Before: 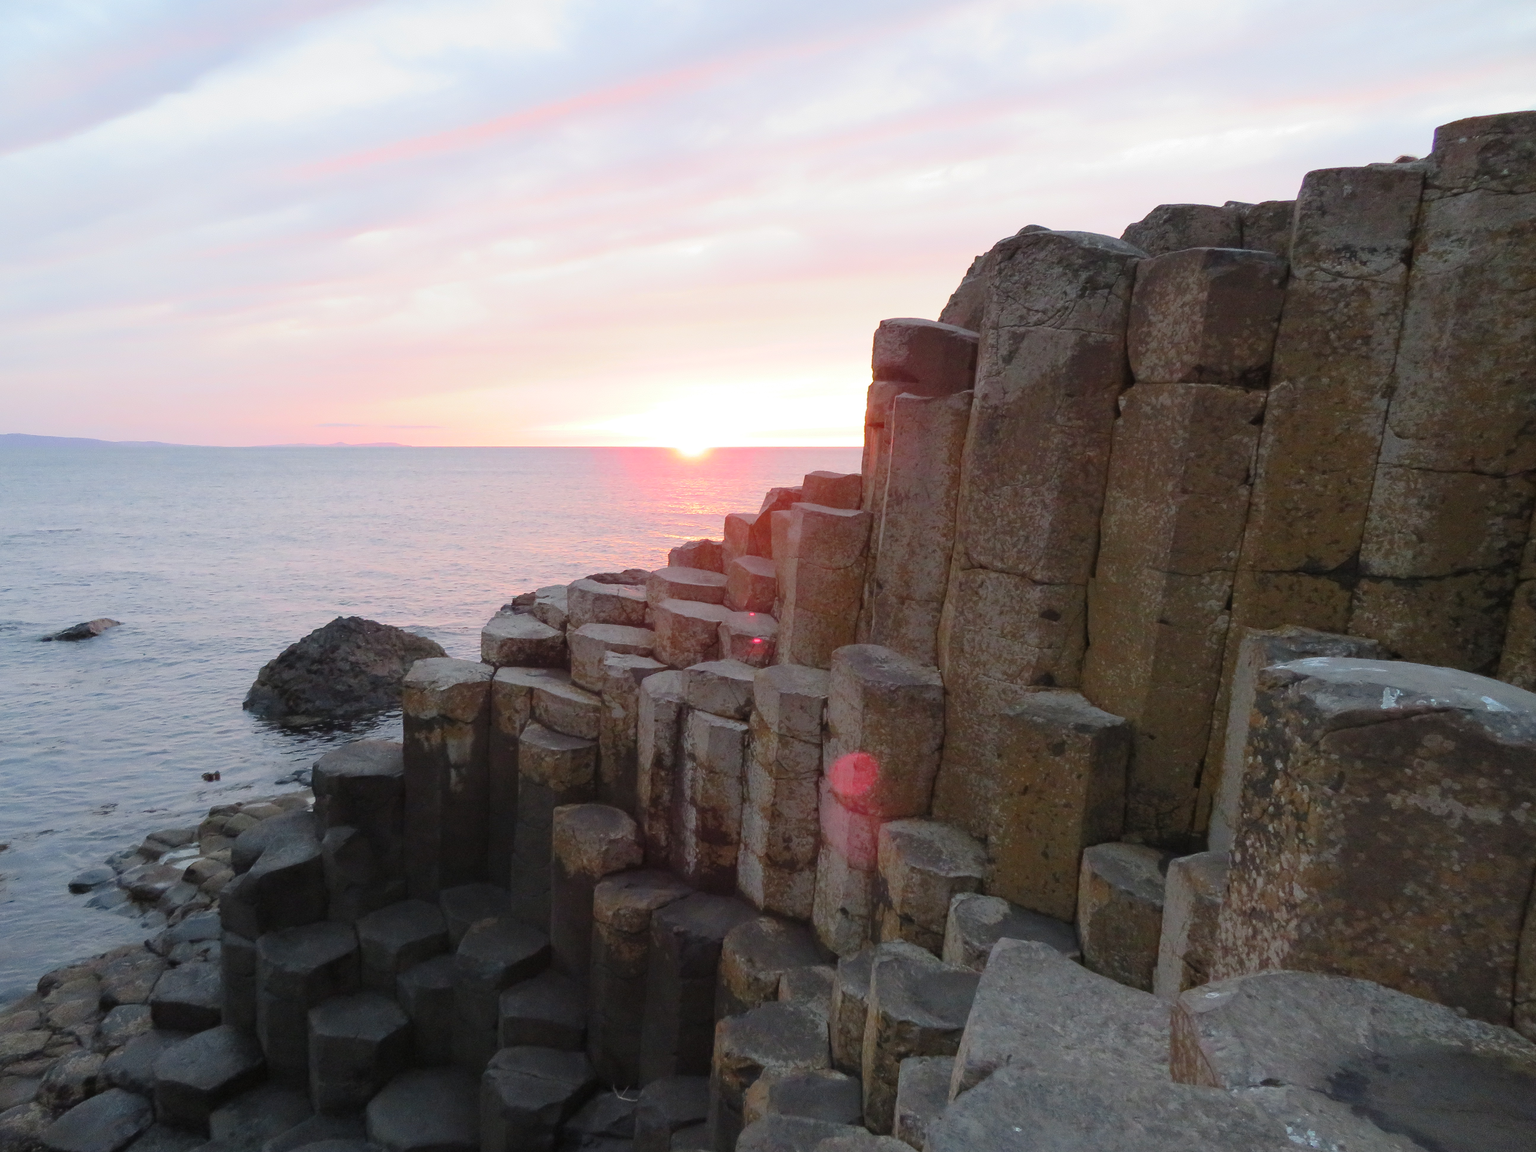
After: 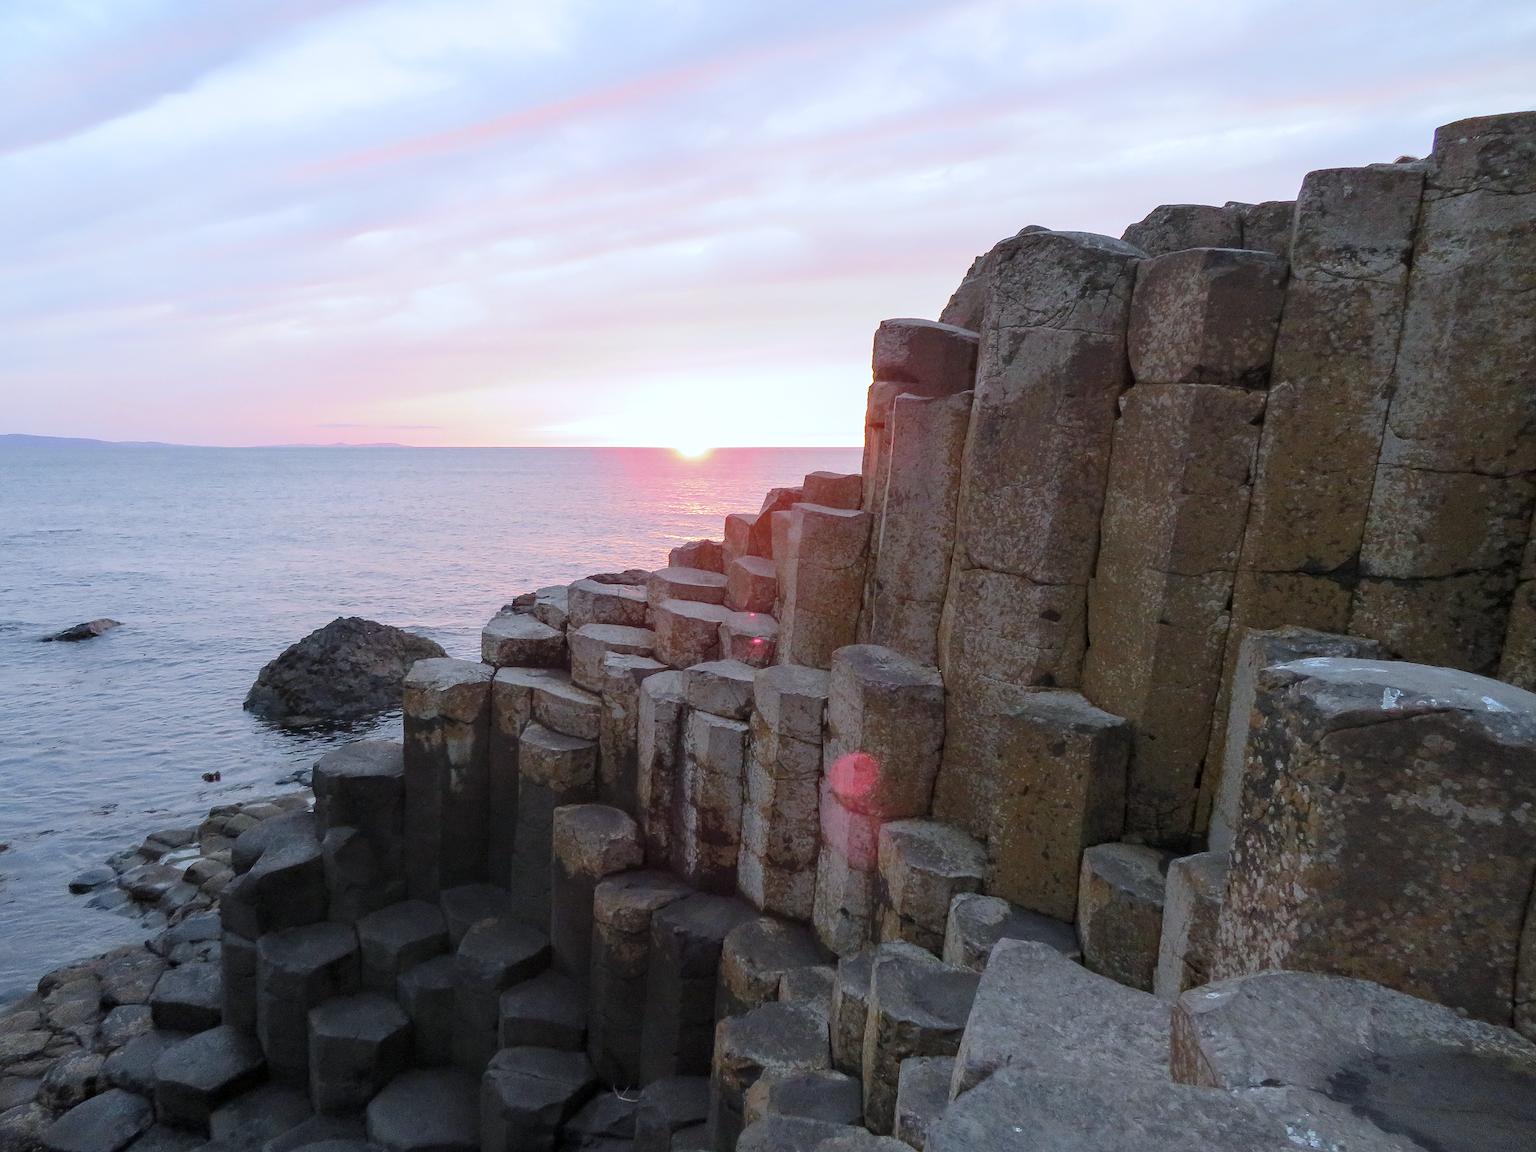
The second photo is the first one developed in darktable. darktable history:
sharpen: amount 0.575
white balance: red 0.954, blue 1.079
contrast brightness saturation: saturation -0.05
local contrast: on, module defaults
